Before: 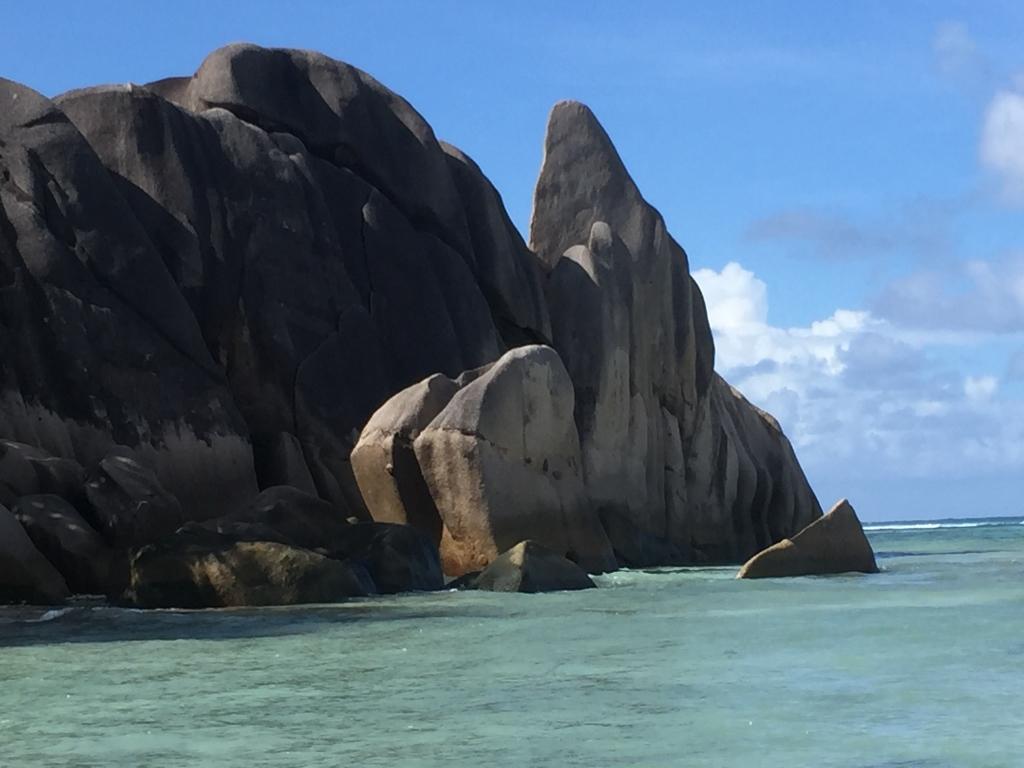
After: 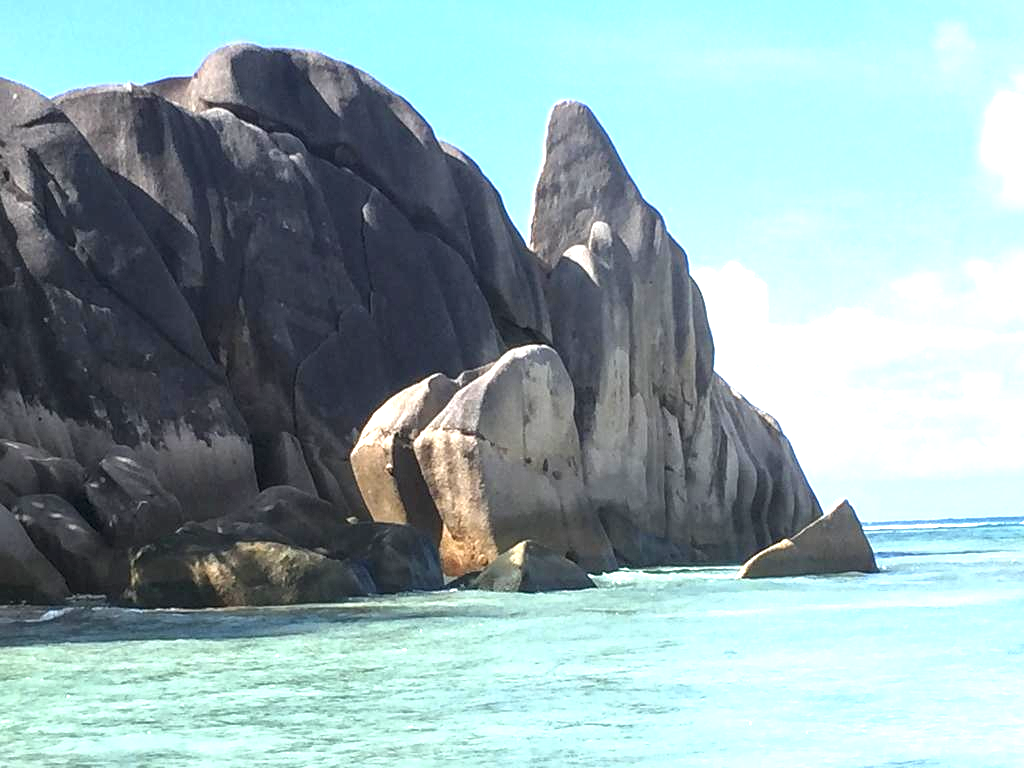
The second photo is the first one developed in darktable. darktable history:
sharpen: amount 0.2
exposure: black level correction 0, exposure 1.675 EV, compensate exposure bias true, compensate highlight preservation false
local contrast: on, module defaults
